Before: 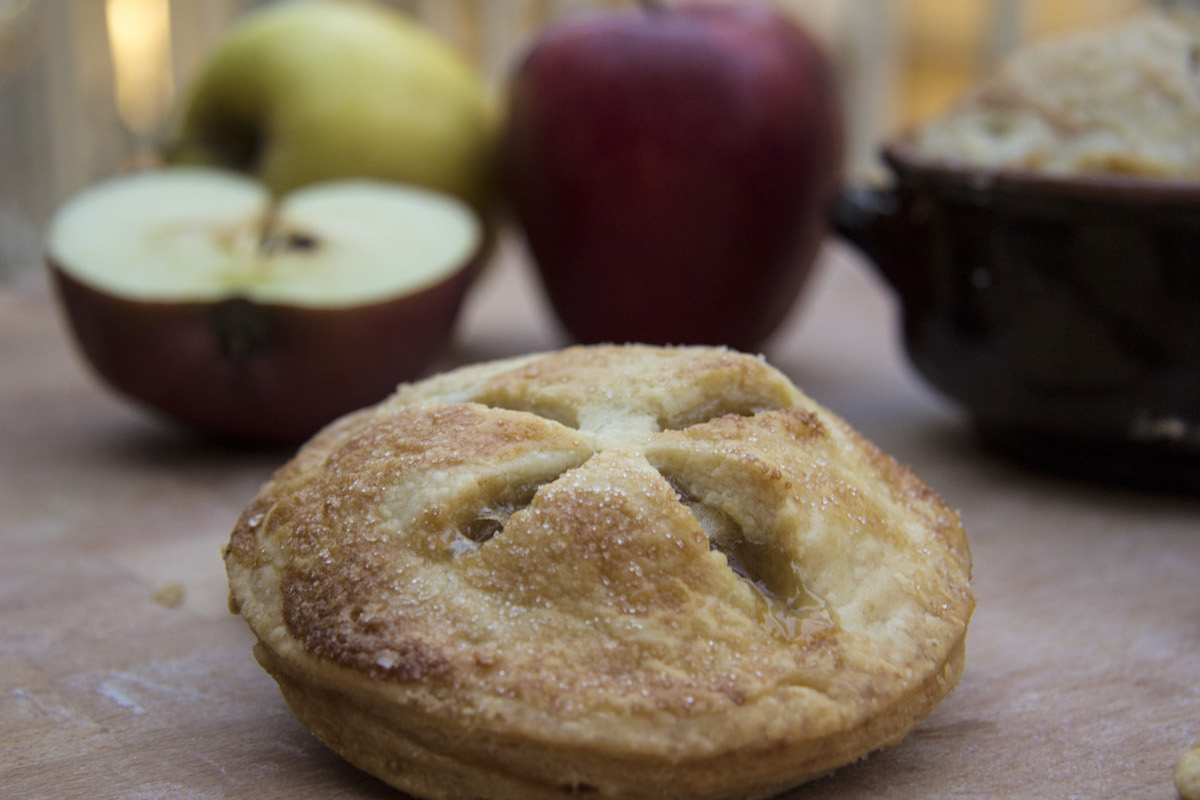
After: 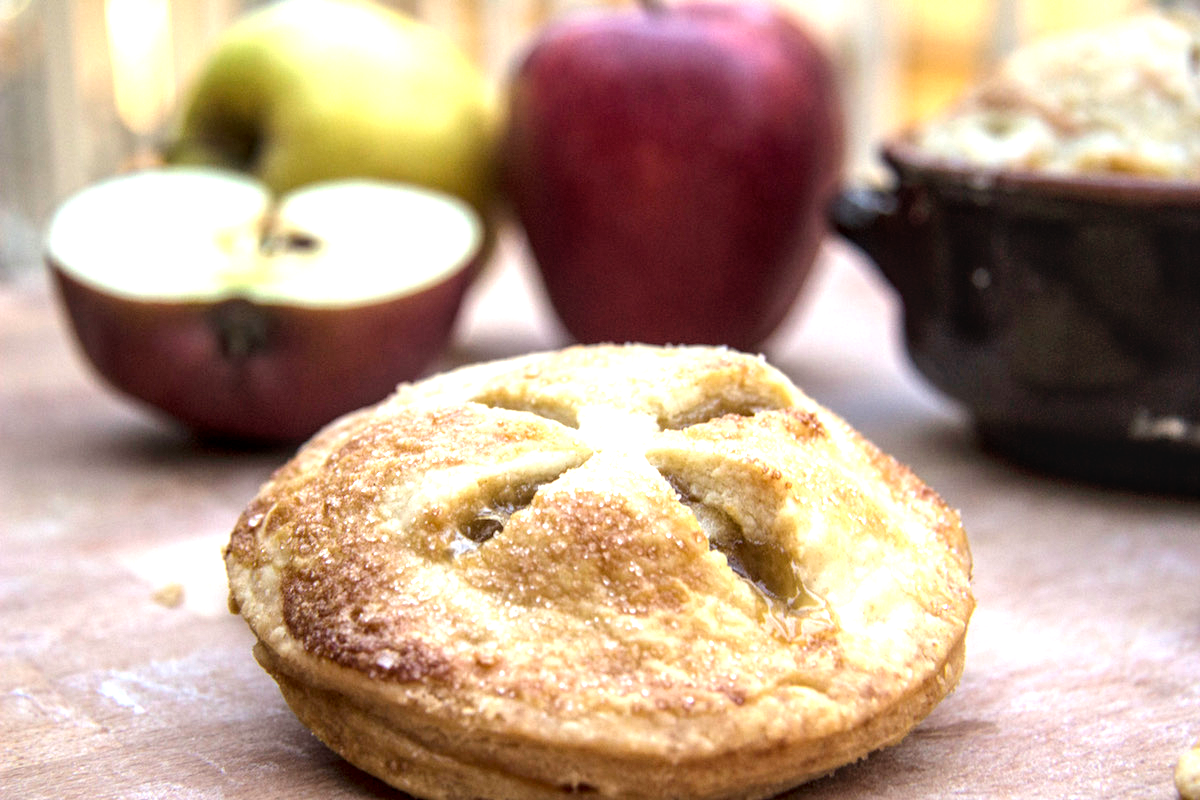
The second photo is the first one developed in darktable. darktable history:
local contrast: detail 139%
exposure: exposure 1.497 EV, compensate highlight preservation false
